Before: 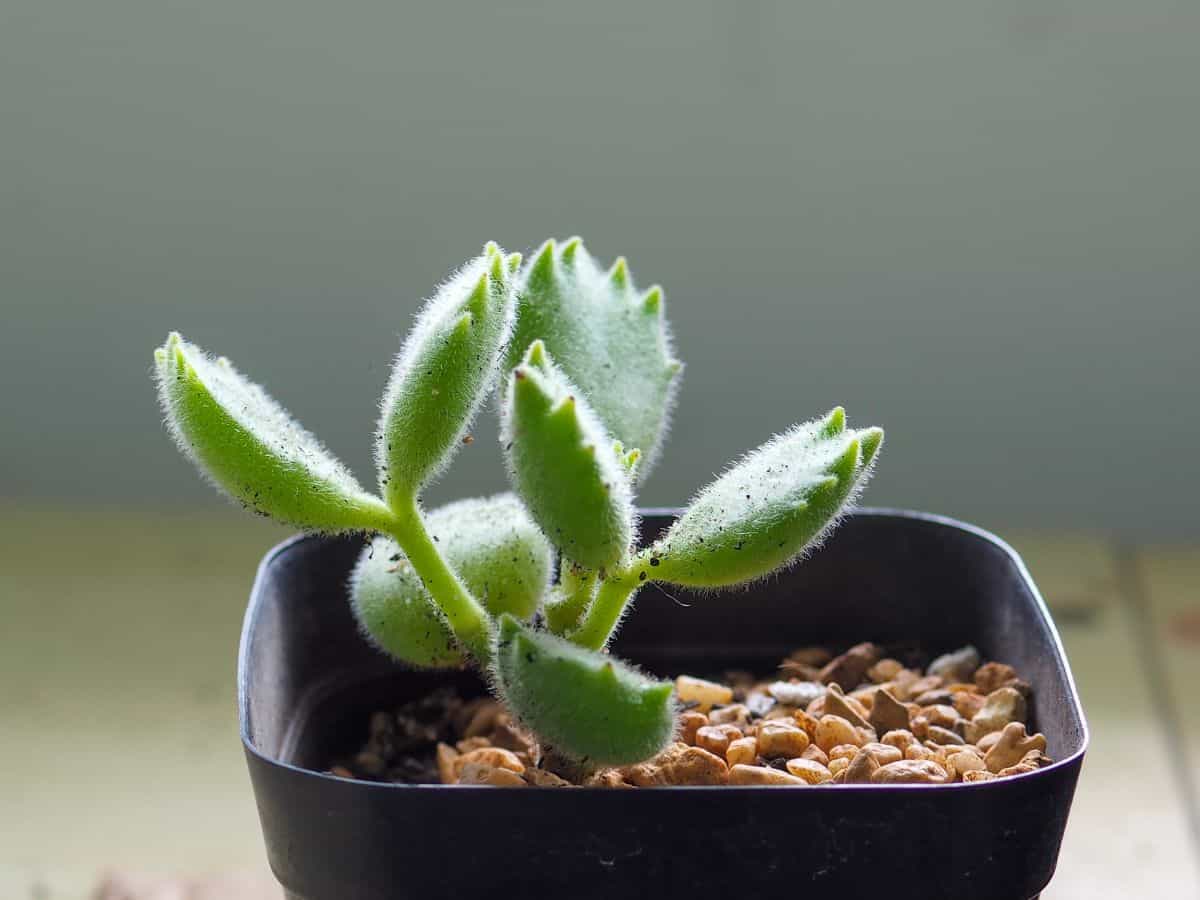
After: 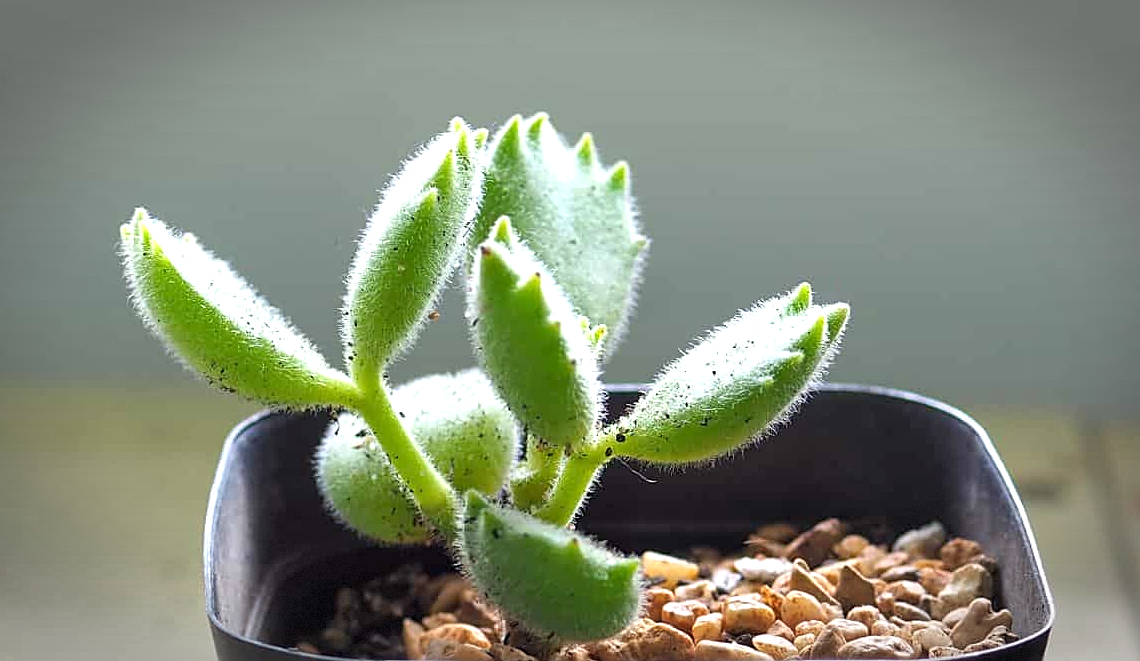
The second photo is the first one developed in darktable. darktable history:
exposure: exposure 0.602 EV, compensate highlight preservation false
crop and rotate: left 2.88%, top 13.849%, right 2.106%, bottom 12.617%
vignetting: automatic ratio true, dithering 8-bit output, unbound false
sharpen: amount 0.498
